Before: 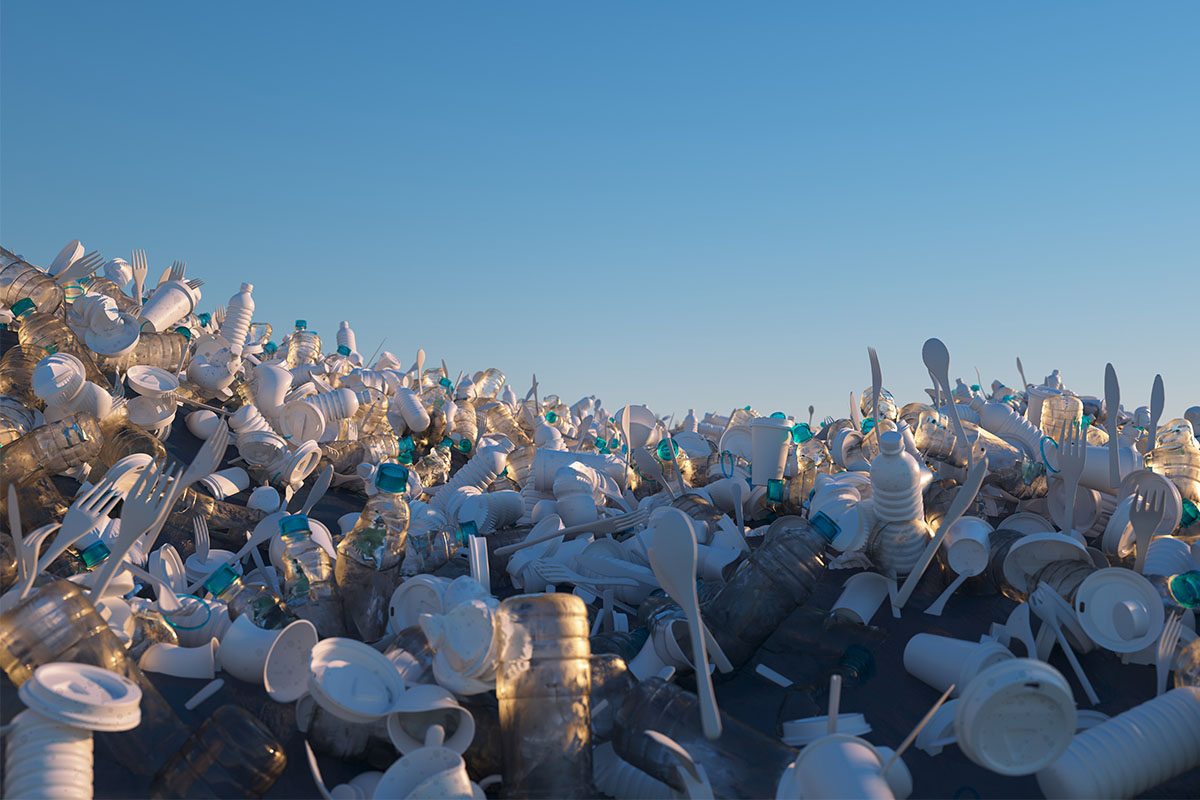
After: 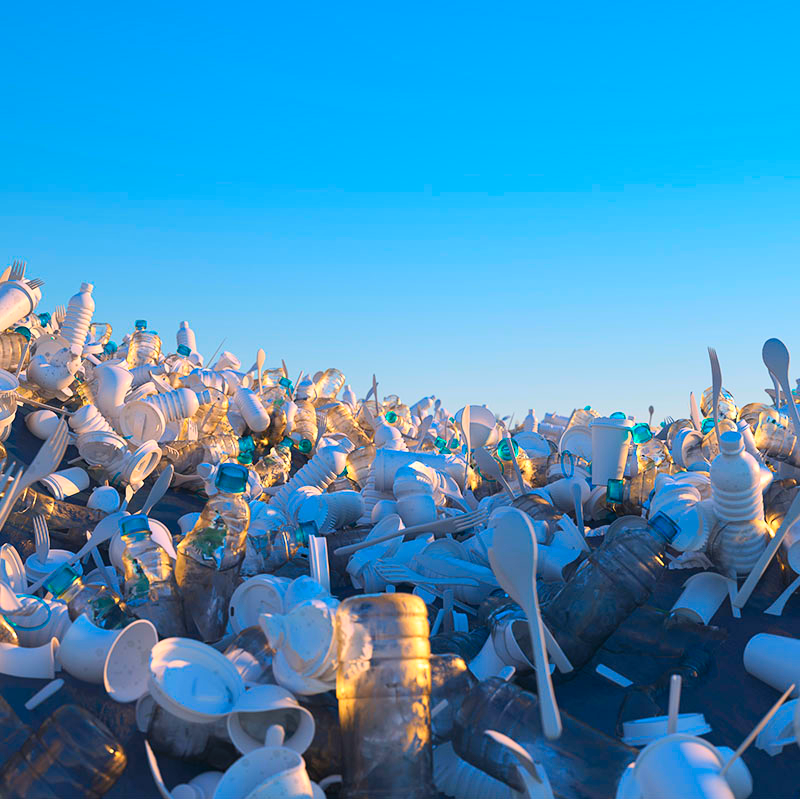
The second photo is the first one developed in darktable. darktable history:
shadows and highlights: shadows 49.33, highlights -40.5, soften with gaussian
contrast brightness saturation: contrast 0.203, brightness 0.203, saturation 0.812
crop and rotate: left 13.403%, right 19.919%
